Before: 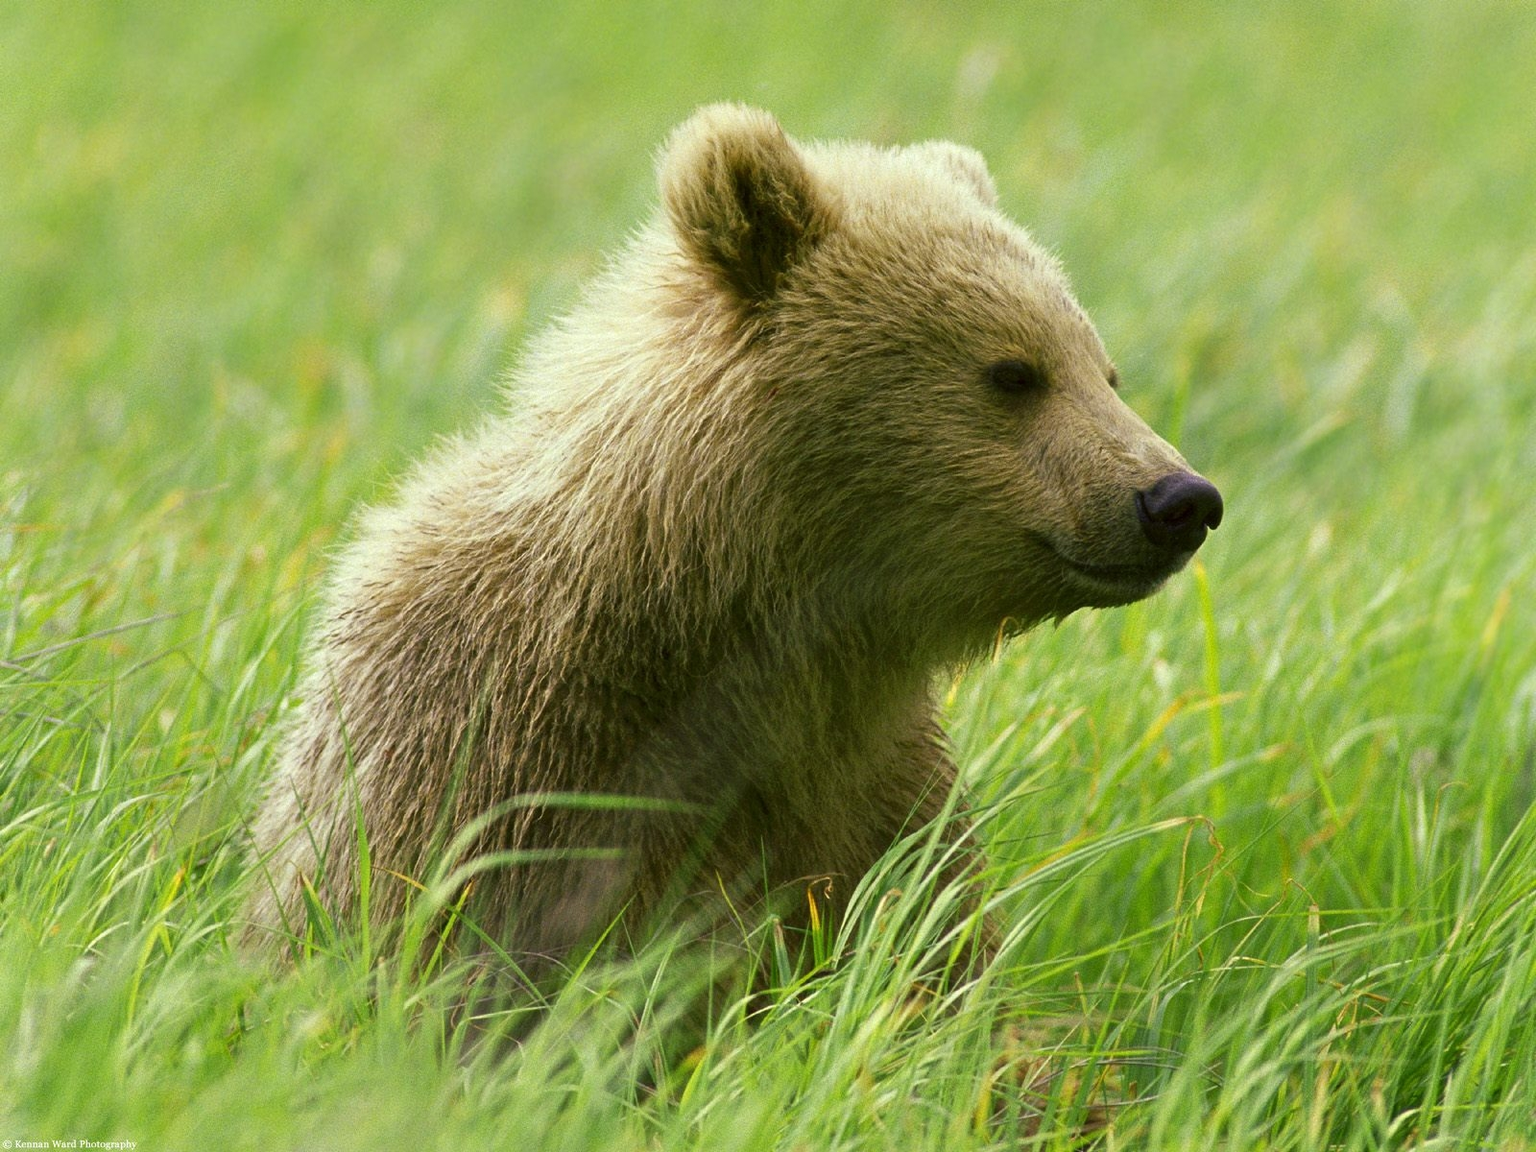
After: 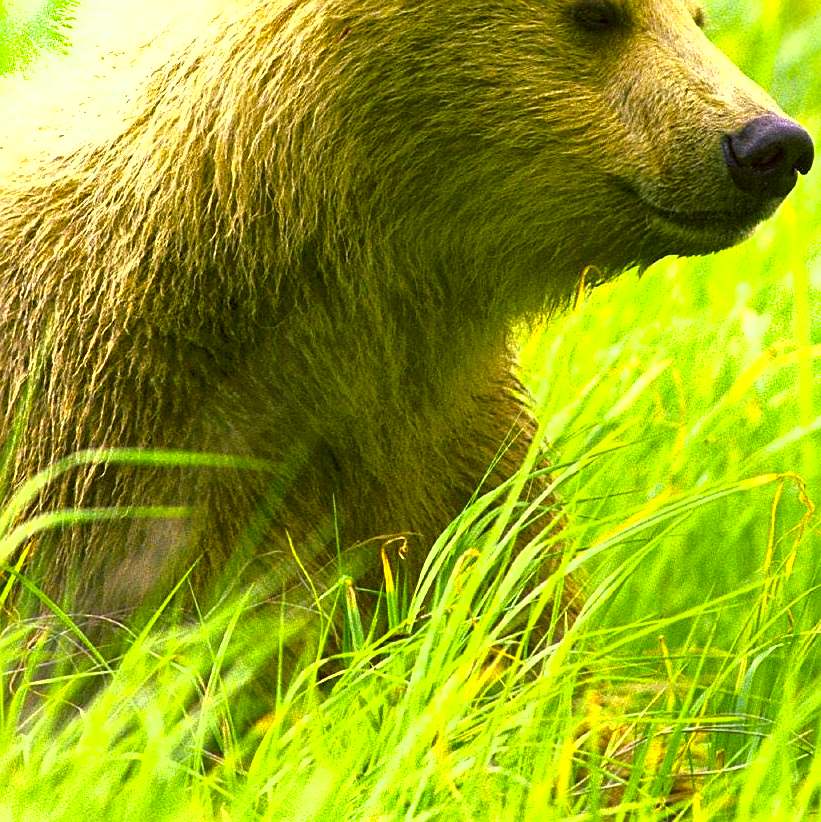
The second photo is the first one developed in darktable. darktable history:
color balance rgb: linear chroma grading › global chroma 15.615%, perceptual saturation grading › global saturation 19.876%, perceptual brilliance grading › global brilliance 29.679%, global vibrance 20%
crop and rotate: left 28.806%, top 31.442%, right 19.835%
sharpen: on, module defaults
shadows and highlights: radius 45.83, white point adjustment 6.71, compress 79.85%, soften with gaussian
